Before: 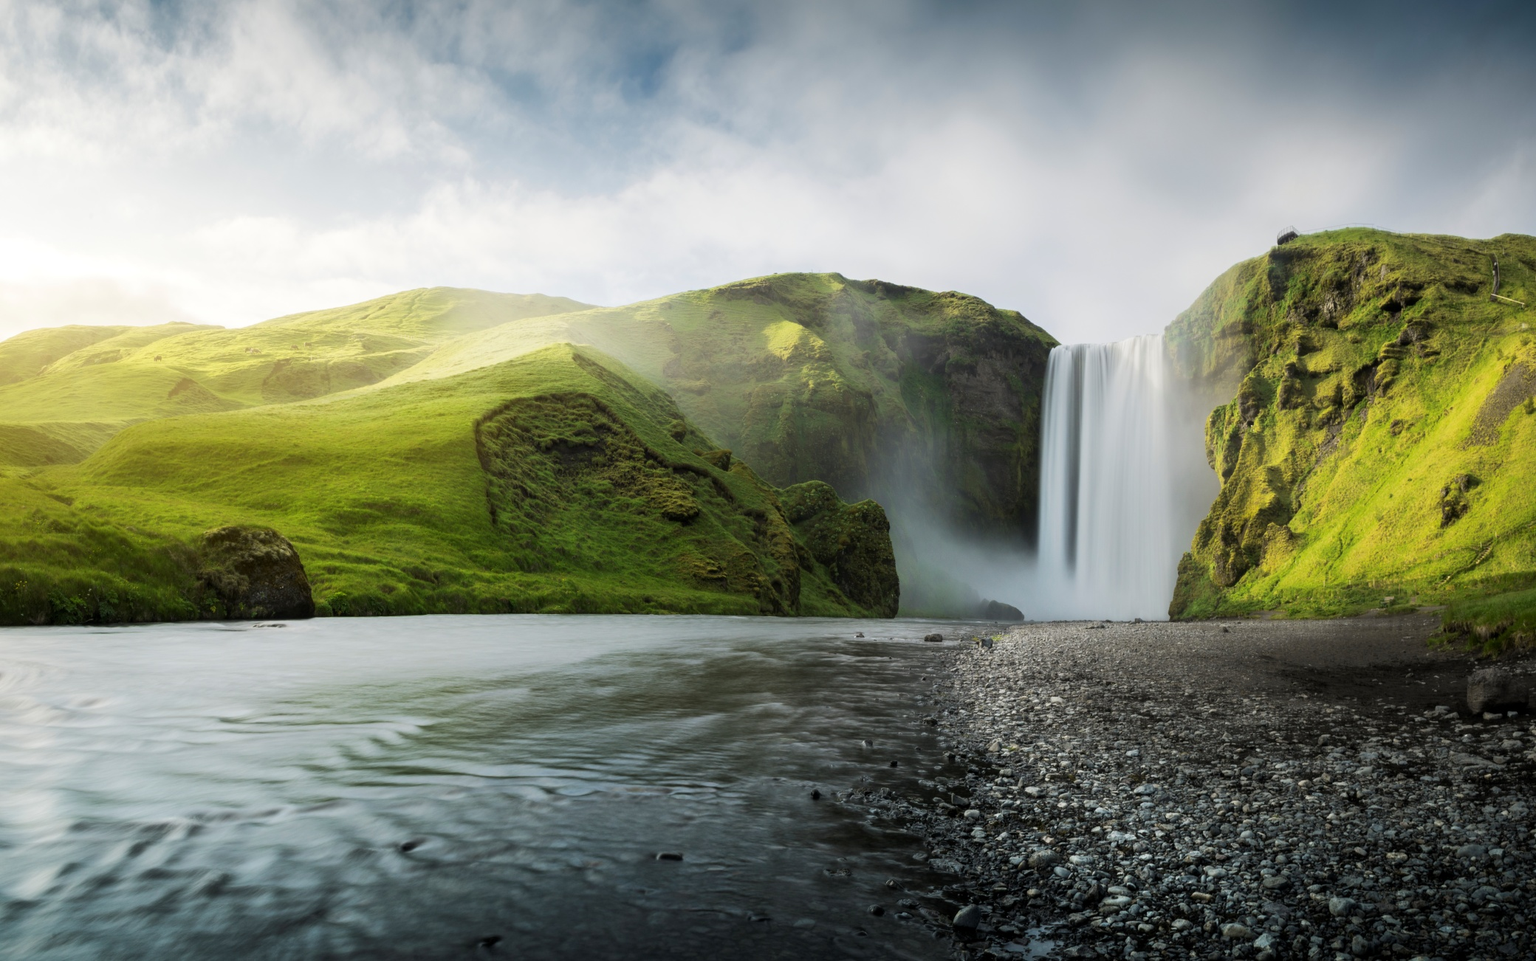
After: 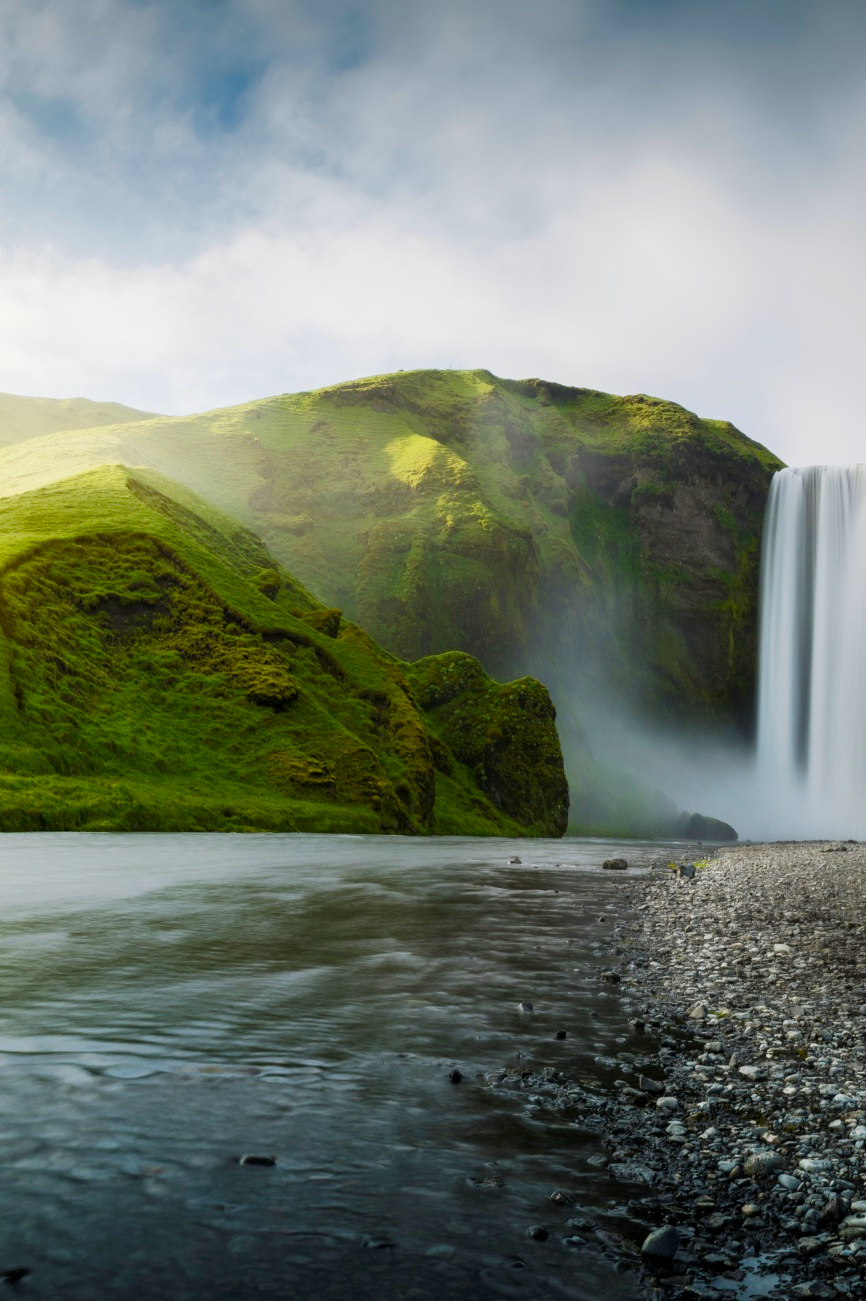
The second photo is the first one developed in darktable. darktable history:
crop: left 31.229%, right 27.105%
color balance rgb: perceptual saturation grading › global saturation 35%, perceptual saturation grading › highlights -25%, perceptual saturation grading › shadows 50%
